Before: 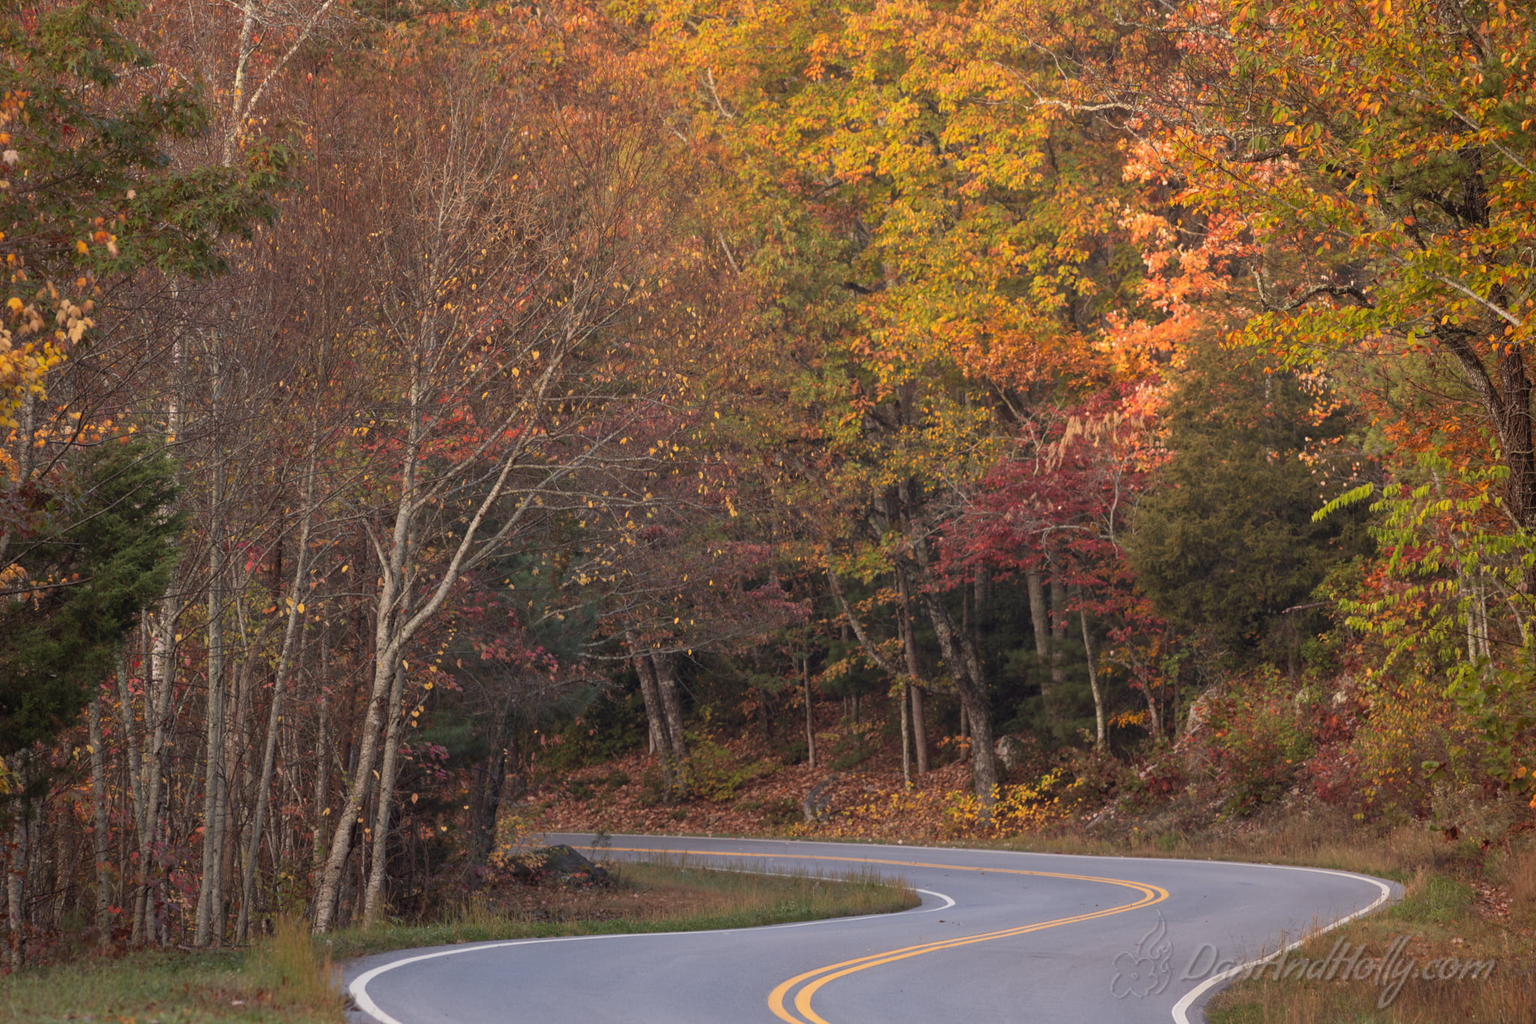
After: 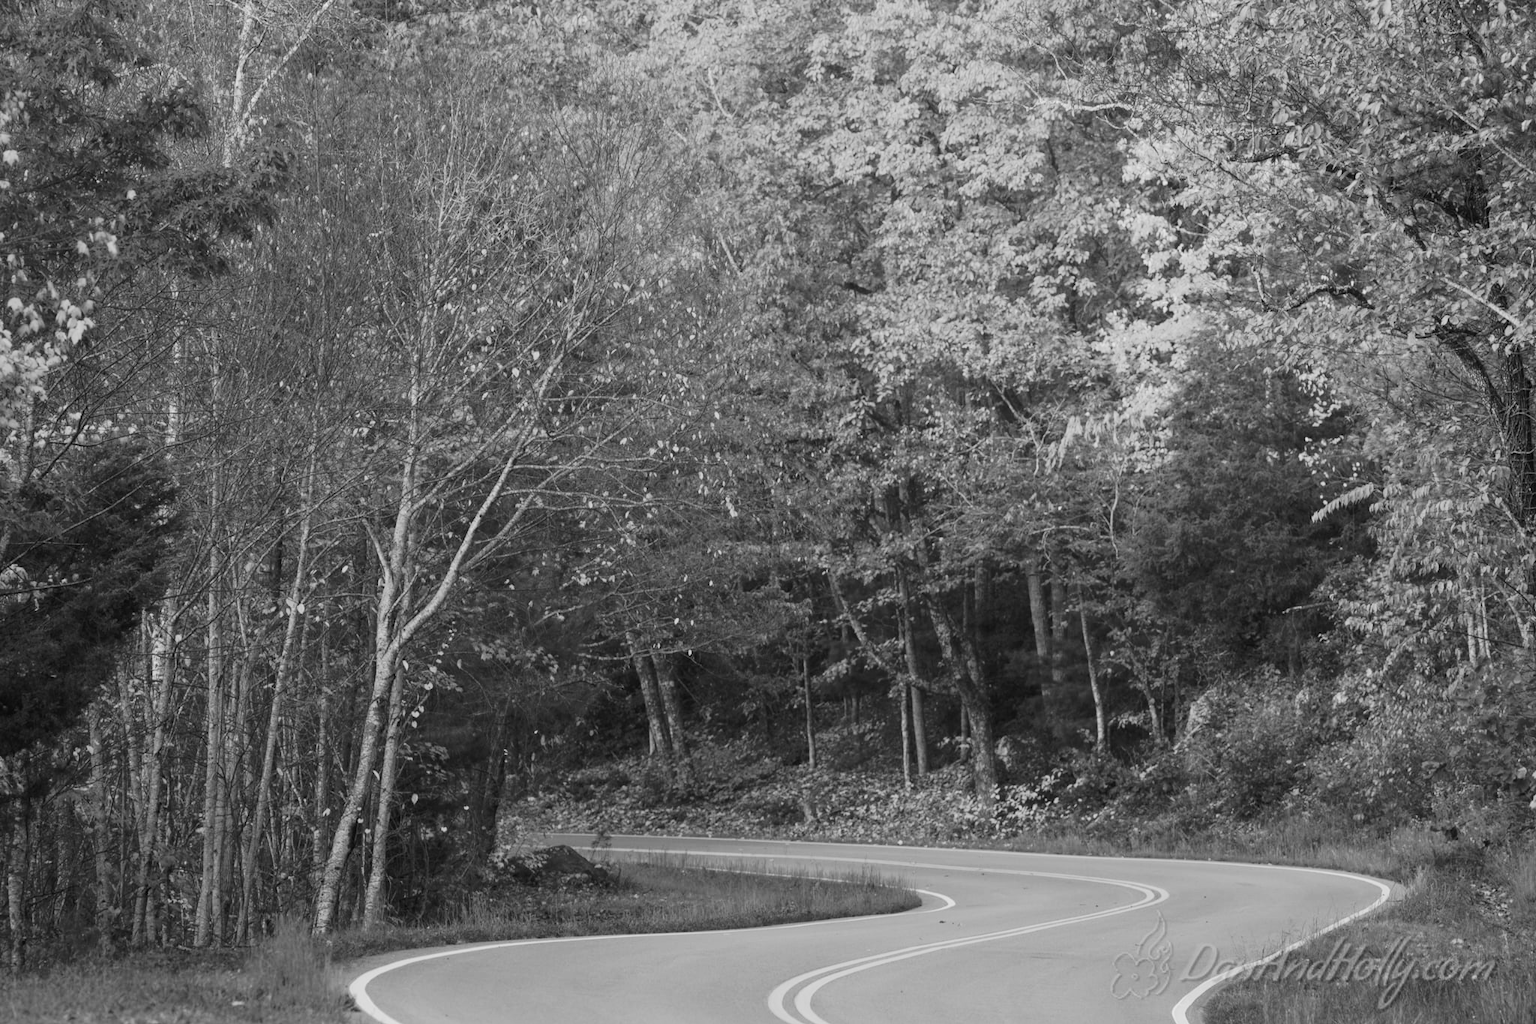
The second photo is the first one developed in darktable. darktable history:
tone curve: curves: ch0 [(0, 0) (0.003, 0.019) (0.011, 0.022) (0.025, 0.029) (0.044, 0.041) (0.069, 0.06) (0.1, 0.09) (0.136, 0.123) (0.177, 0.163) (0.224, 0.206) (0.277, 0.268) (0.335, 0.35) (0.399, 0.436) (0.468, 0.526) (0.543, 0.624) (0.623, 0.713) (0.709, 0.779) (0.801, 0.845) (0.898, 0.912) (1, 1)], preserve colors none
color look up table: target L [96.54, 88.12, 82.41, 77.34, 71.84, 64.74, 63.98, 51.49, 58.12, 48.04, 41.55, 32.1, 200.28, 83.12, 78.43, 75.15, 75.88, 59.41, 64.74, 63.22, 64.74, 48.57, 48.84, 46.43, 20.79, 25.02, 86.7, 83.12, 78.8, 74.42, 72.21, 61.7, 58.64, 46.43, 54.76, 47.5, 53.09, 45.63, 38.86, 25.76, 13.55, 9.263, 7.739, 4.315, 87.41, 74.78, 64.74, 40.73, 29.14], target a [-0.001, -0.001, -0.002, -0.001, 0, 0, 0, 0.001, 0.001, 0.001, 0, 0.001, 0, -0.001, 0, -0.001, -0.002, 0, 0, -0.001, 0, 0.001, 0.001, 0, 0, 0.001, -0.001 ×5, 0 ×4, 0.001 ×4, 0 ×5, -0.001, 0, 0, 0, 0.001], target b [0.023, 0.022, 0.022, 0.002 ×4, -0.004, -0.004, -0.004, 0.001, -0.005, 0, 0.001, 0.001, 0.002, 0.022, 0.002, 0.002, 0.02, 0.002, -0.004, -0.003, 0.001, 0.006, -0.003, 0.022, 0.001, 0.002, 0.021, 0.002, 0.002, -0.004, 0.001, 0.002, -0.004, -0.002, -0.003, -0.006, -0.001, -0.002, 0, 0, 0, 0.001, 0.001, 0.002, -0.003, -0.003], num patches 49
